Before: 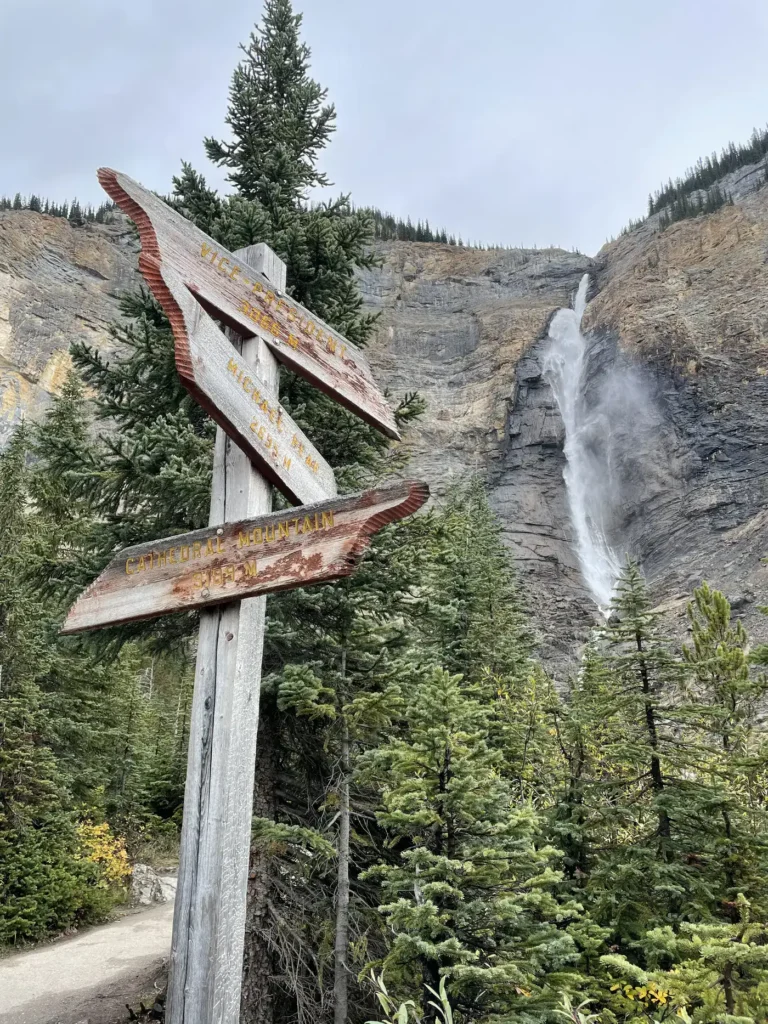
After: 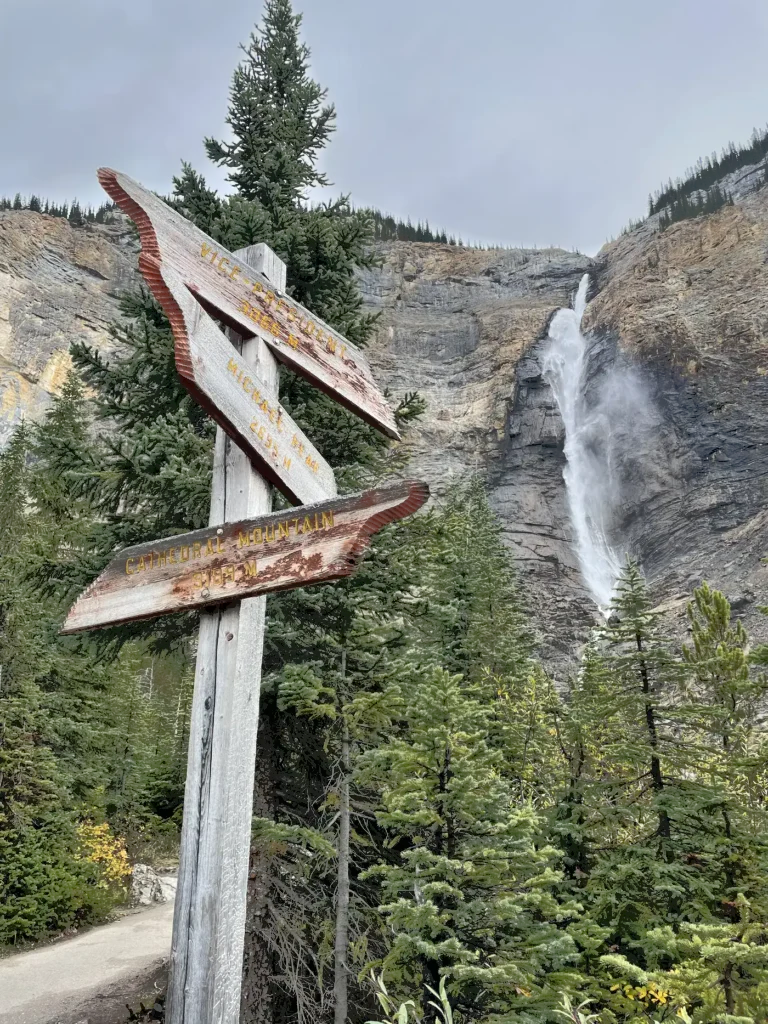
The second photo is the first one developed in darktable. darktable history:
contrast brightness saturation: contrast 0.082, saturation 0.023
tone equalizer: -7 EV -0.6 EV, -6 EV 1.04 EV, -5 EV -0.44 EV, -4 EV 0.432 EV, -3 EV 0.417 EV, -2 EV 0.156 EV, -1 EV -0.162 EV, +0 EV -0.36 EV
